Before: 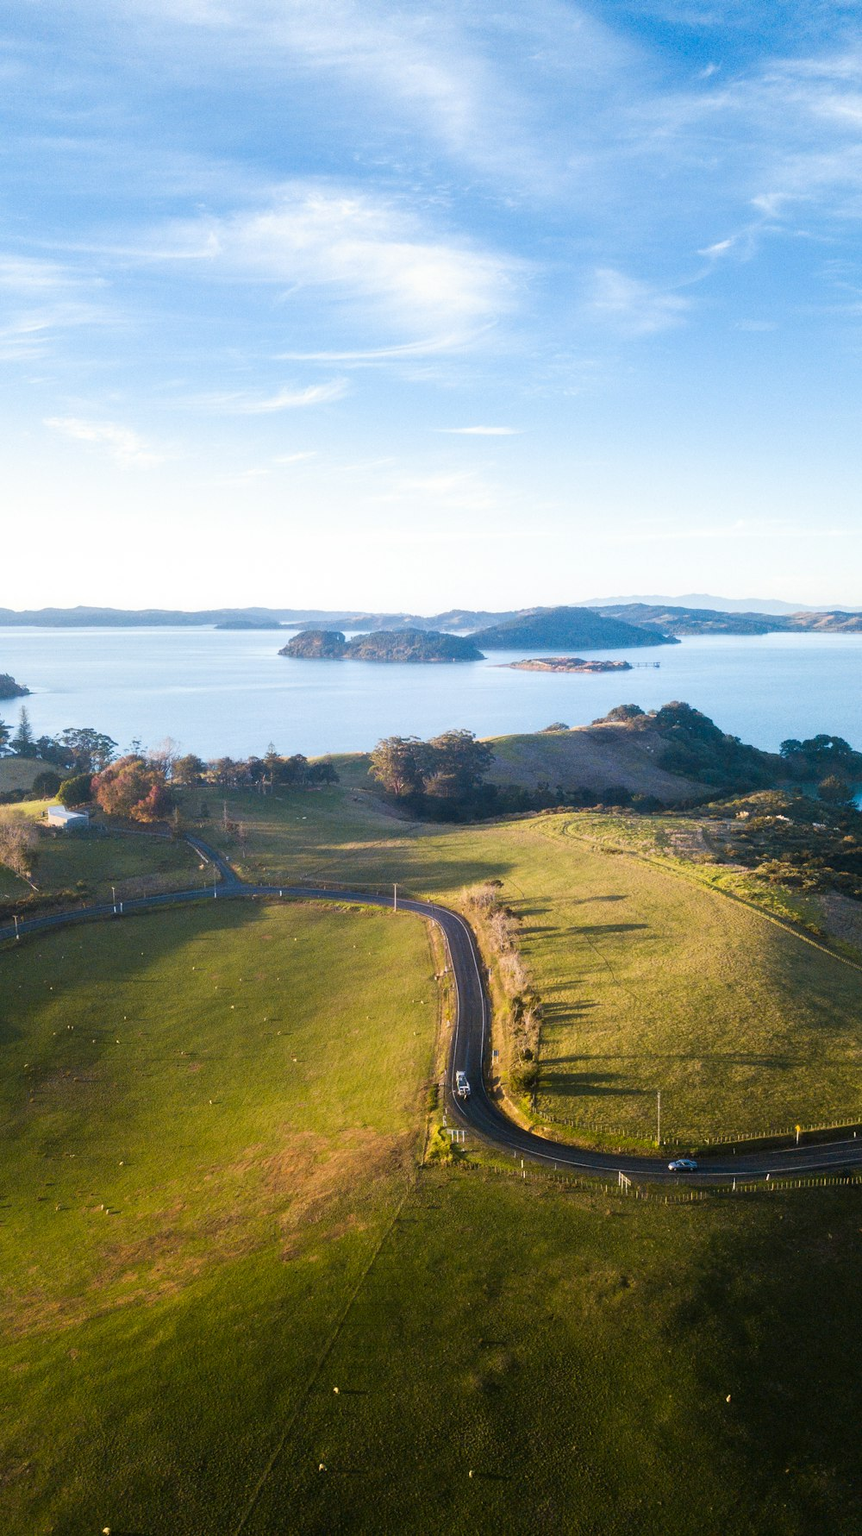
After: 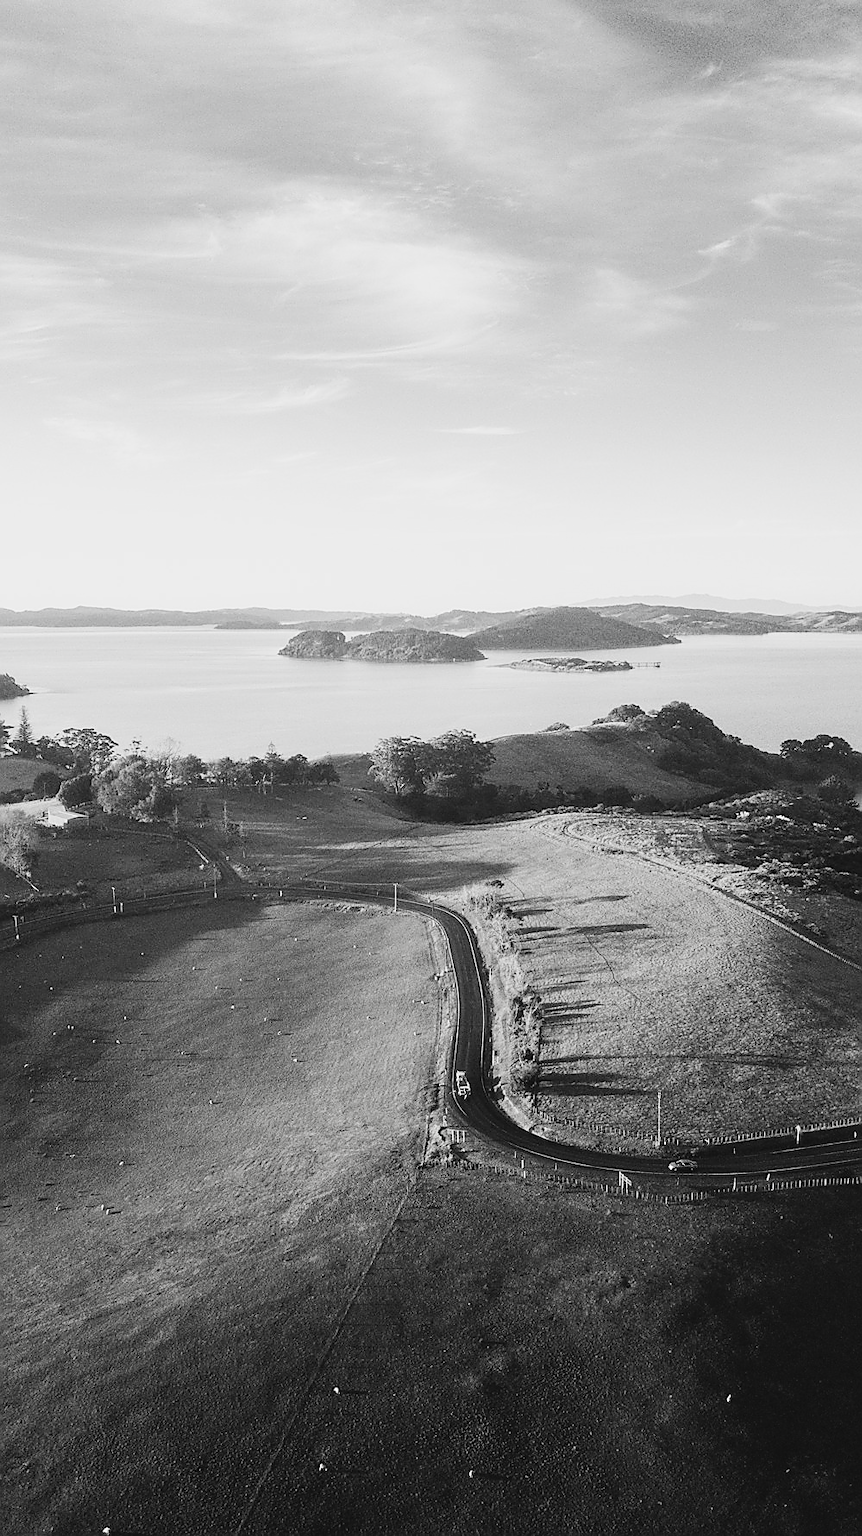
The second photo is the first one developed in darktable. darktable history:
sharpen: radius 1.425, amount 1.268, threshold 0.837
filmic rgb: black relative exposure -5.14 EV, white relative exposure 3.5 EV, hardness 3.18, contrast 1.399, highlights saturation mix -49.51%, preserve chrominance no, color science v4 (2020), type of noise poissonian
exposure: black level correction -0.029, compensate highlight preservation false
